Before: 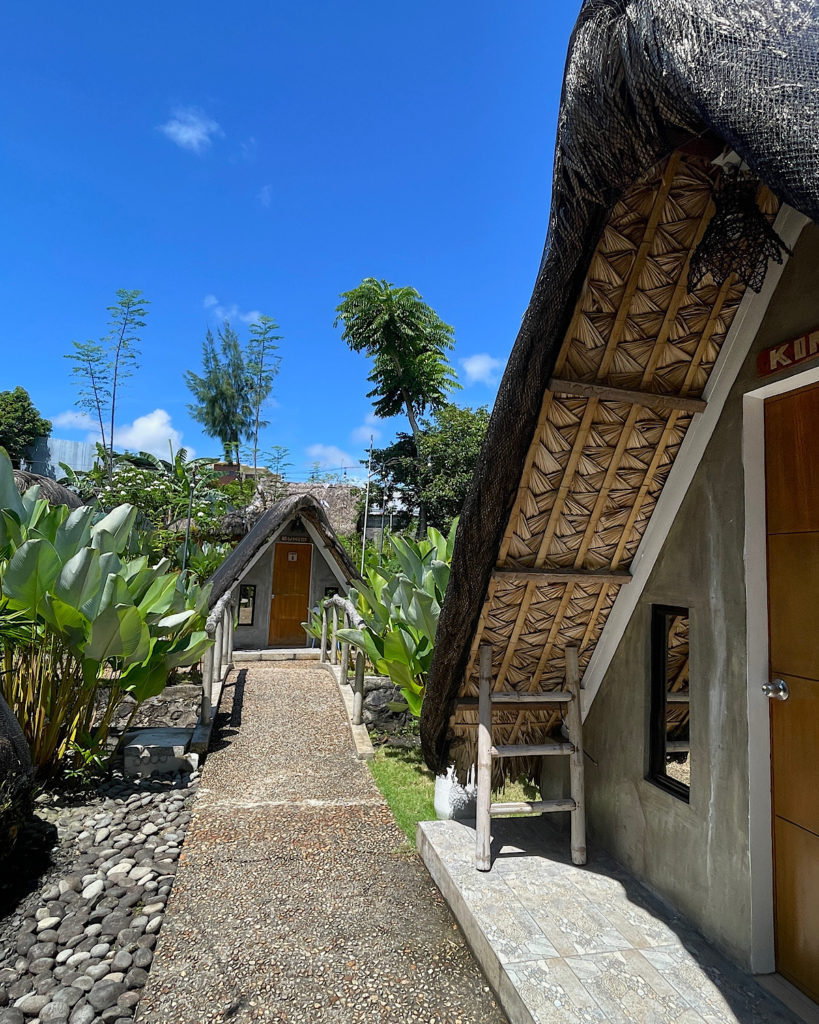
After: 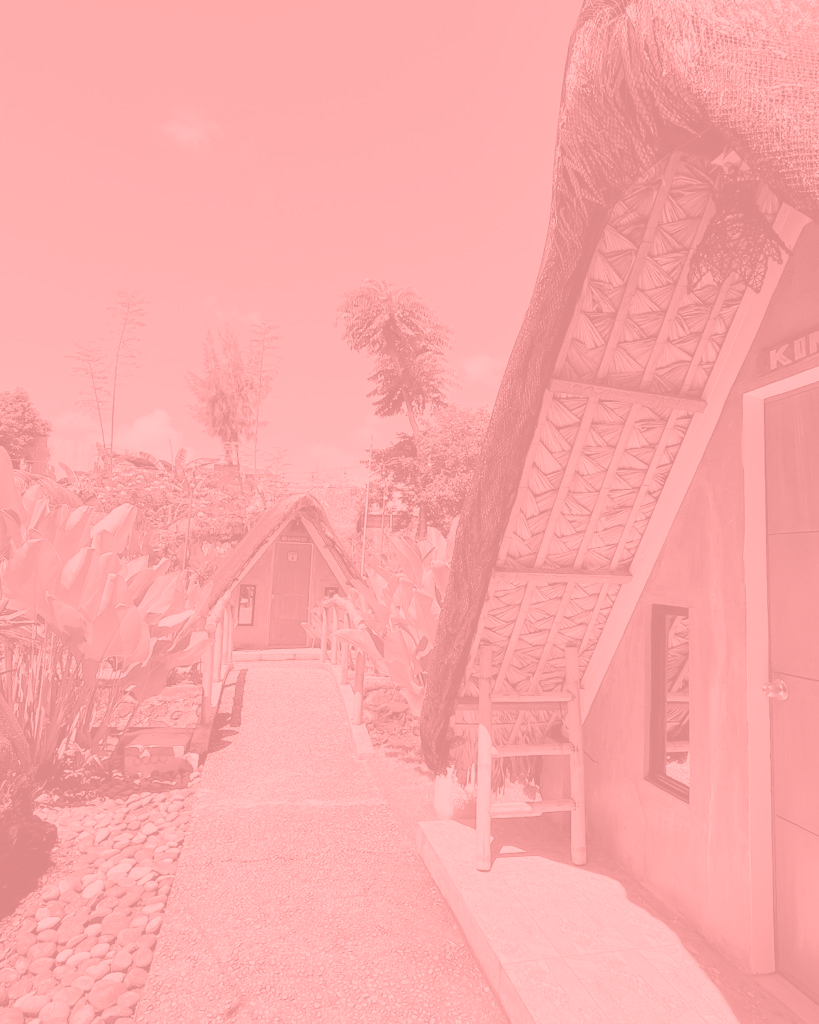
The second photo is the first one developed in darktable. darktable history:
colorize: saturation 51%, source mix 50.67%, lightness 50.67%
contrast brightness saturation: contrast -0.32, brightness 0.75, saturation -0.78
white balance: red 1.188, blue 1.11
